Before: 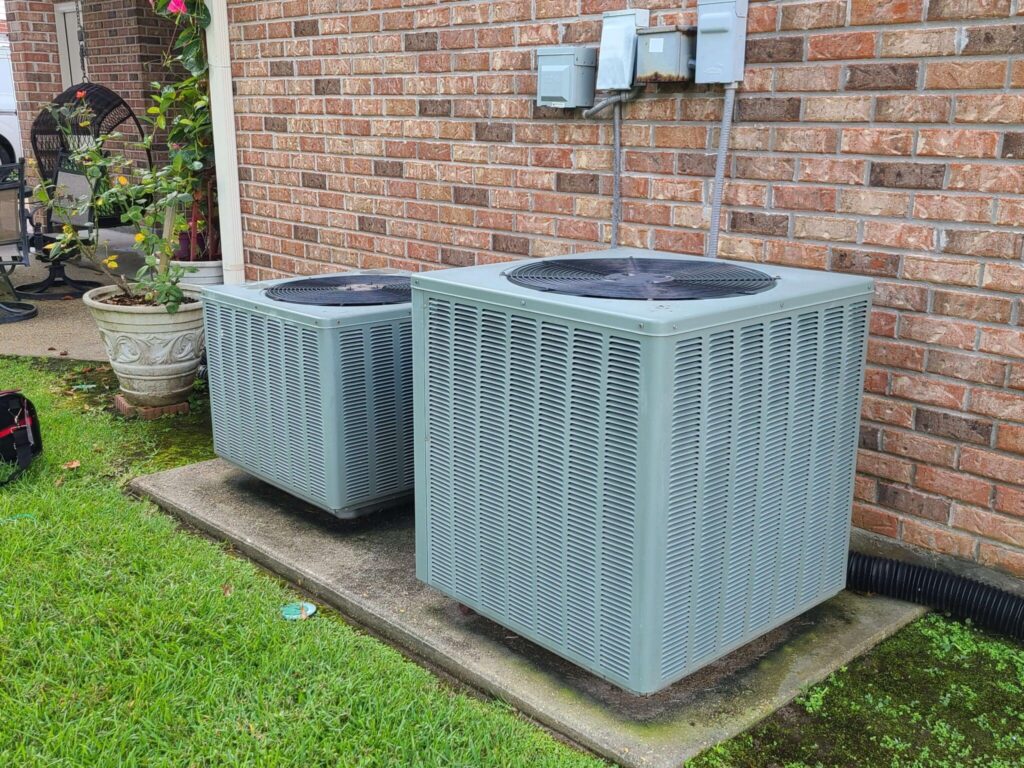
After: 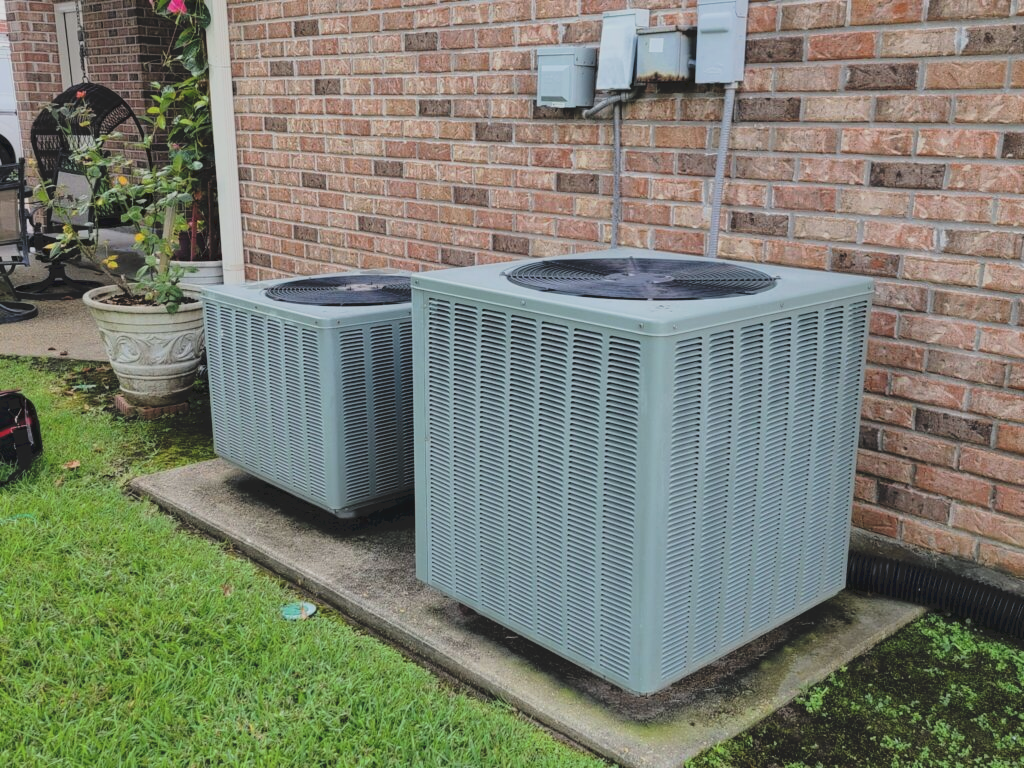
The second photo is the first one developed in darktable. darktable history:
tone curve: curves: ch0 [(0, 0) (0.003, 0.126) (0.011, 0.129) (0.025, 0.133) (0.044, 0.143) (0.069, 0.155) (0.1, 0.17) (0.136, 0.189) (0.177, 0.217) (0.224, 0.25) (0.277, 0.293) (0.335, 0.346) (0.399, 0.398) (0.468, 0.456) (0.543, 0.517) (0.623, 0.583) (0.709, 0.659) (0.801, 0.756) (0.898, 0.856) (1, 1)], preserve colors none
filmic rgb: black relative exposure -5.03 EV, white relative exposure 3.97 EV, hardness 2.9, contrast 1.297, highlights saturation mix -30.66%
